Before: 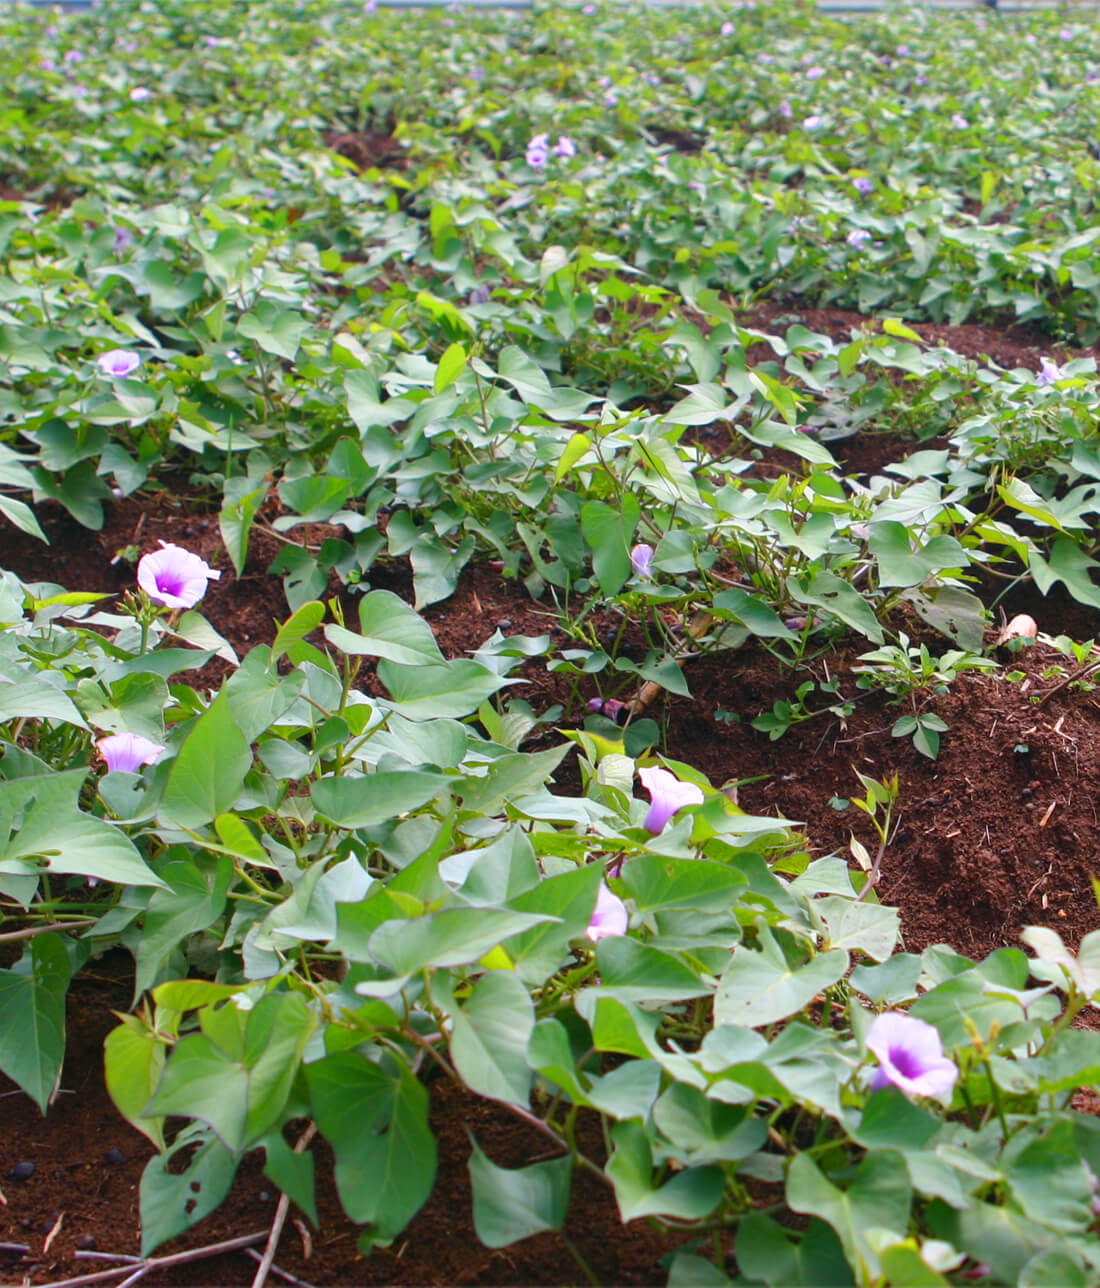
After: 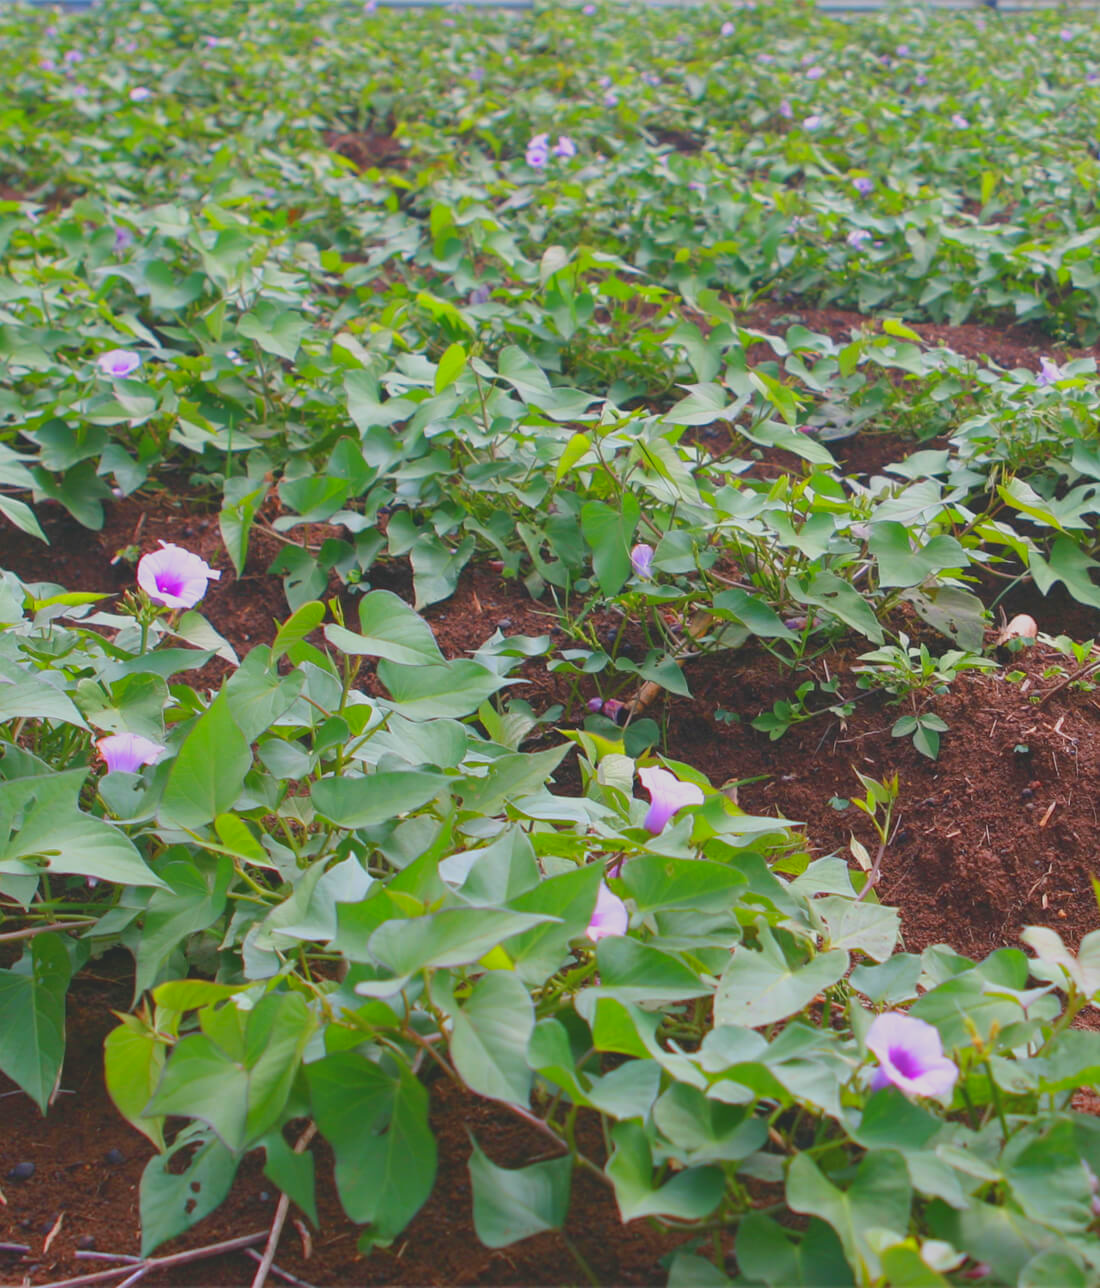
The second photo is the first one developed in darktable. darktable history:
color calibration: illuminant same as pipeline (D50), adaptation none (bypass), x 0.333, y 0.334, temperature 5013.83 K
contrast brightness saturation: contrast -0.28
